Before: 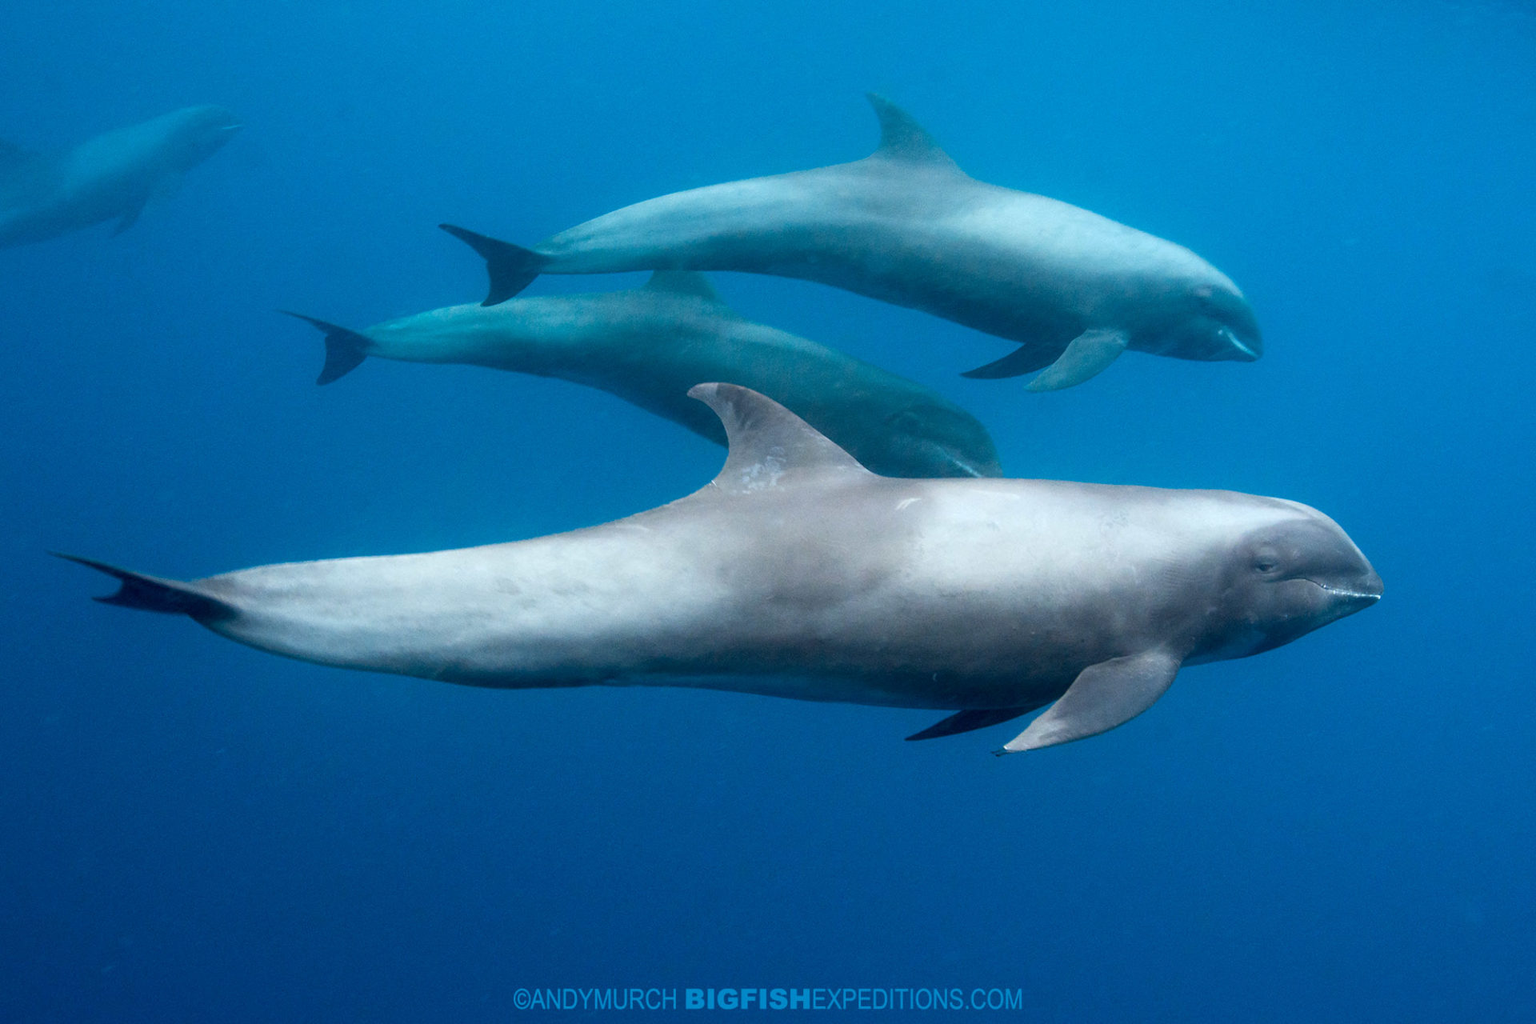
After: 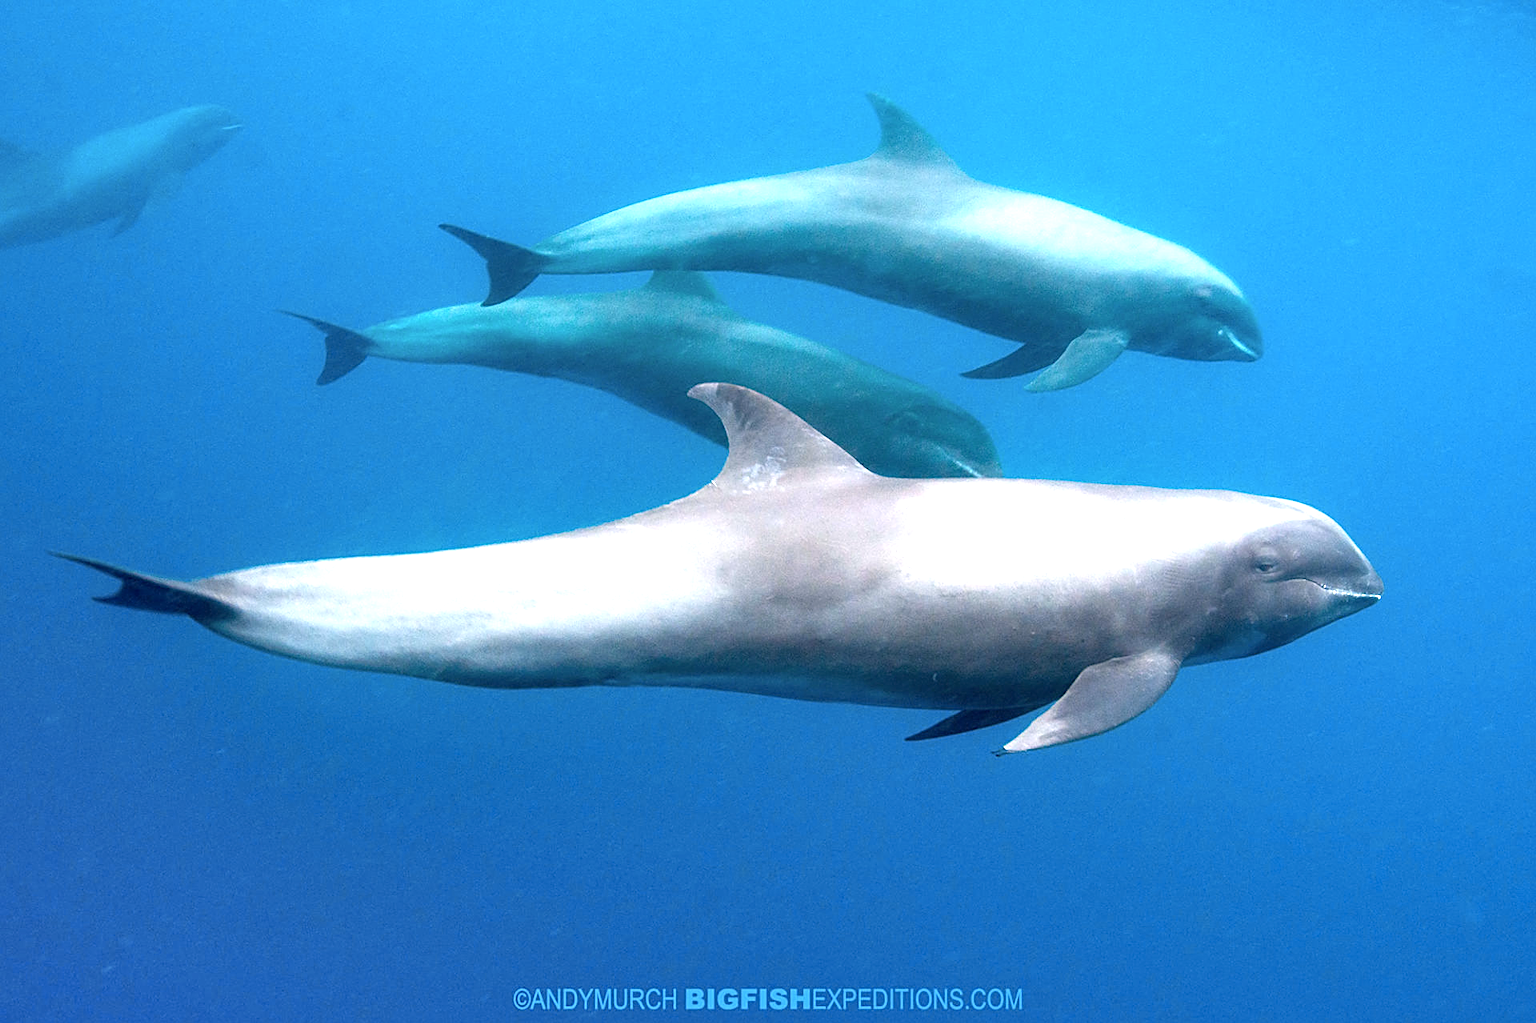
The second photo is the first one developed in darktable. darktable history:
color correction: highlights a* 7.34, highlights b* 4.37
shadows and highlights: shadows 75, highlights -25, soften with gaussian
sharpen: on, module defaults
color zones: curves: ch1 [(0.24, 0.629) (0.75, 0.5)]; ch2 [(0.255, 0.454) (0.745, 0.491)], mix 102.12%
crop: bottom 0.071%
exposure: exposure 0.999 EV, compensate highlight preservation false
